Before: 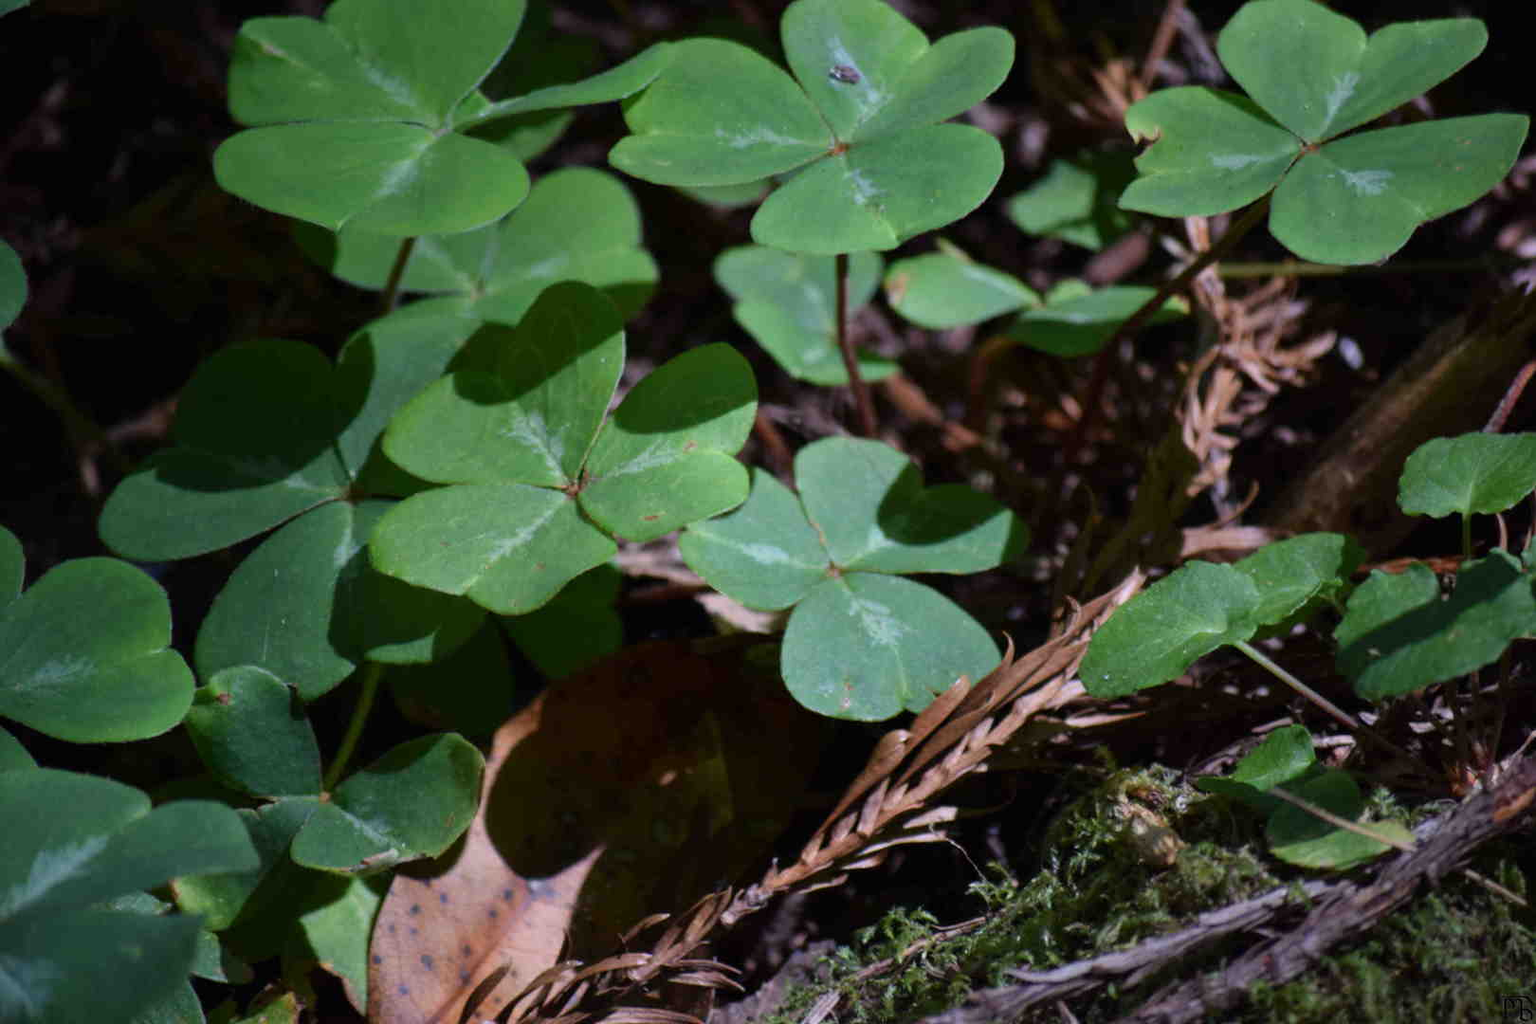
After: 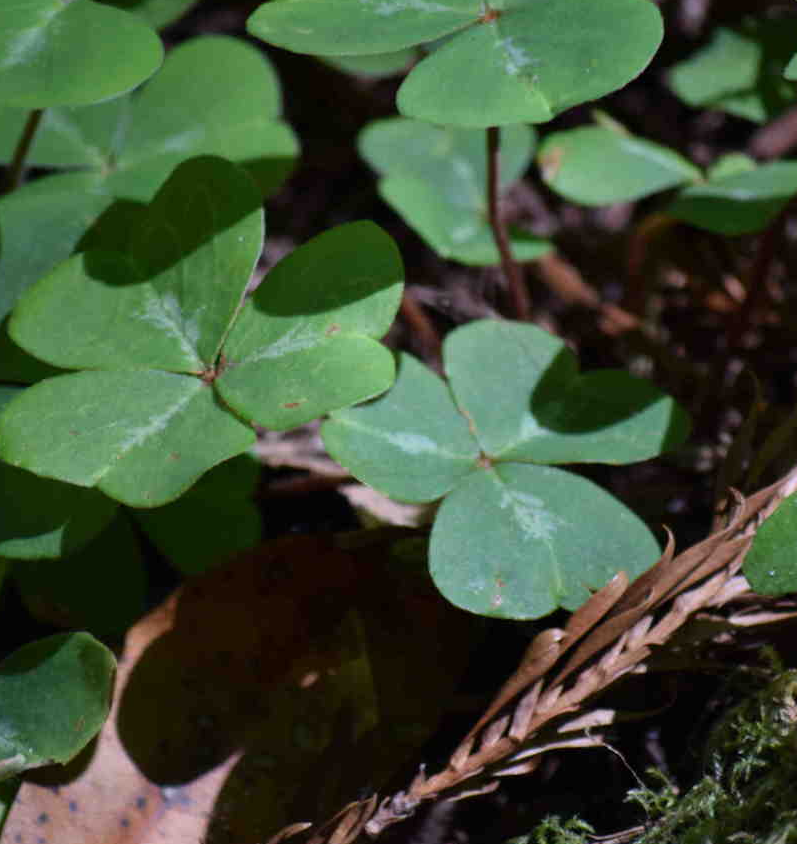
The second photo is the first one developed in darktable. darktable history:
crop and rotate: angle 0.016°, left 24.399%, top 13.098%, right 26.332%, bottom 8.646%
